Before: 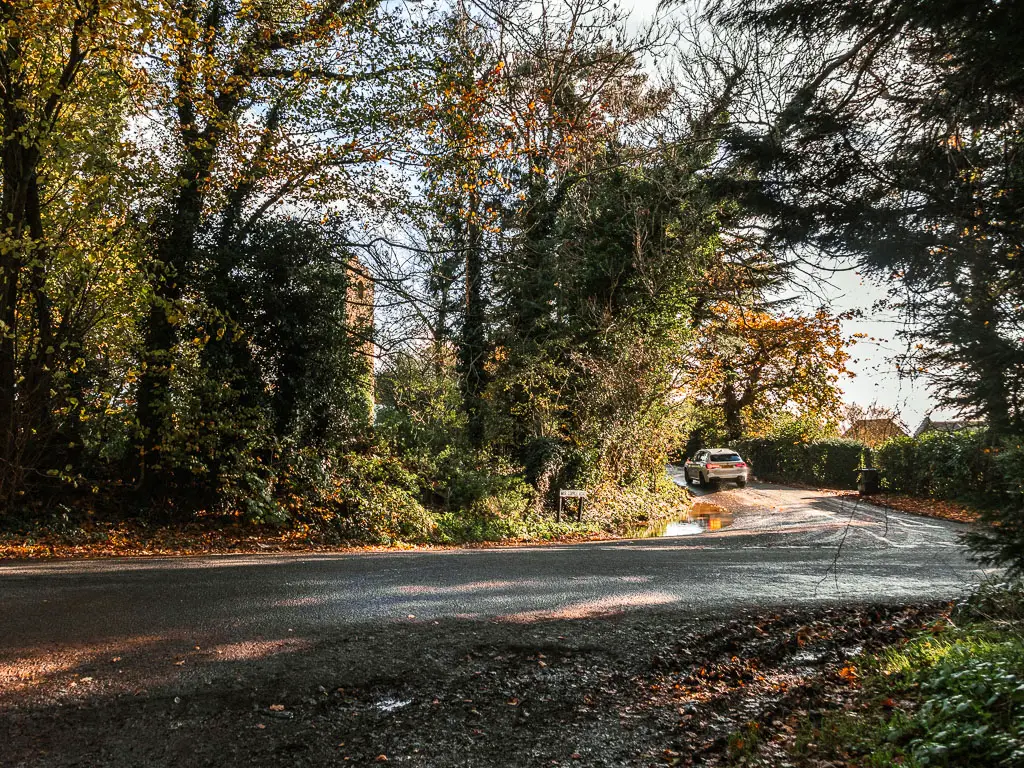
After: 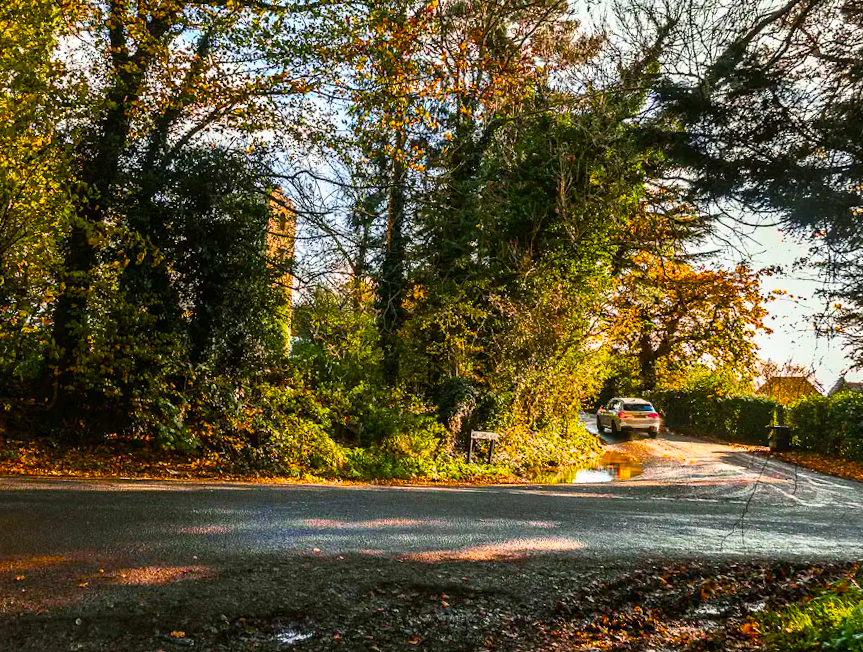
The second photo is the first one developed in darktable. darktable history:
color balance rgb: linear chroma grading › global chroma 42.339%, perceptual saturation grading › global saturation 25.514%, global vibrance 30.253%
shadows and highlights: shadows 1.08, highlights 39.66, highlights color adjustment 73.05%
crop and rotate: angle -2.91°, left 5.39%, top 5.167%, right 4.654%, bottom 4.222%
